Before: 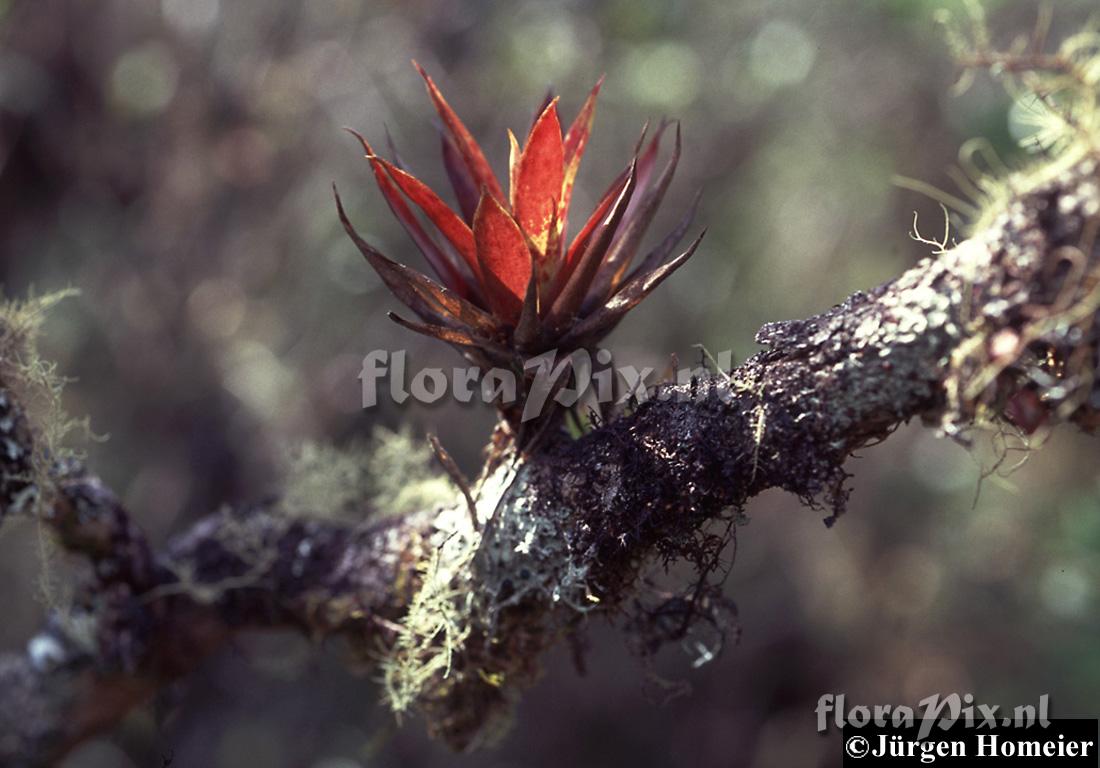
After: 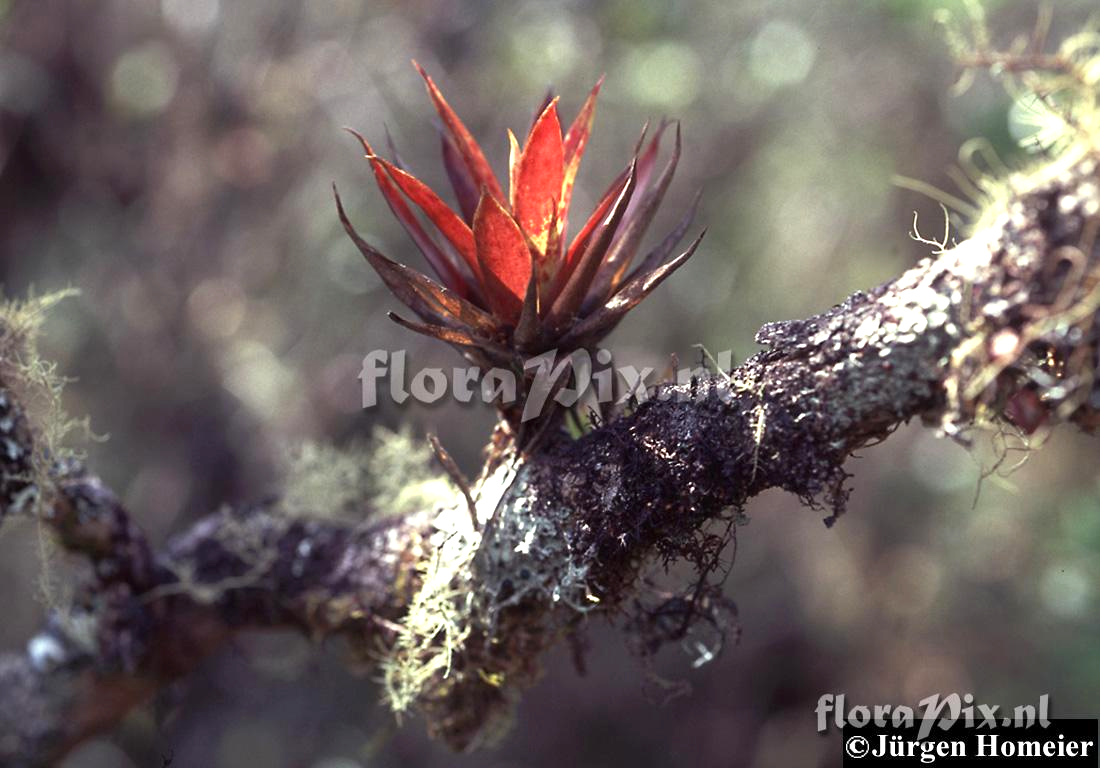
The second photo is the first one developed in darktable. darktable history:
exposure: exposure 0.582 EV, compensate exposure bias true, compensate highlight preservation false
